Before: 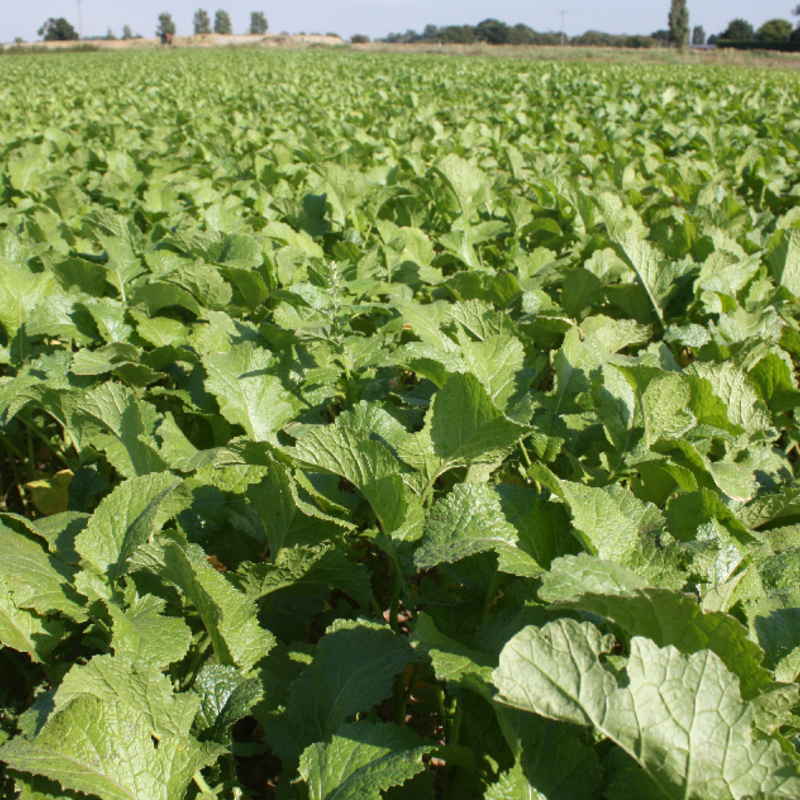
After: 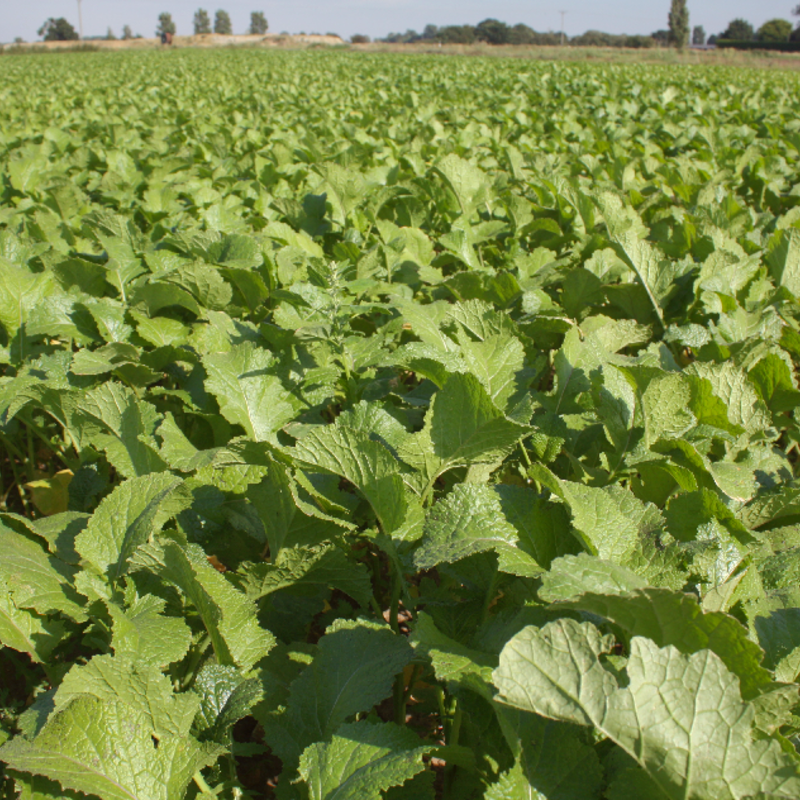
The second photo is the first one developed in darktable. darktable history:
color correction: highlights a* -0.95, highlights b* 4.5, shadows a* 3.55
shadows and highlights: on, module defaults
